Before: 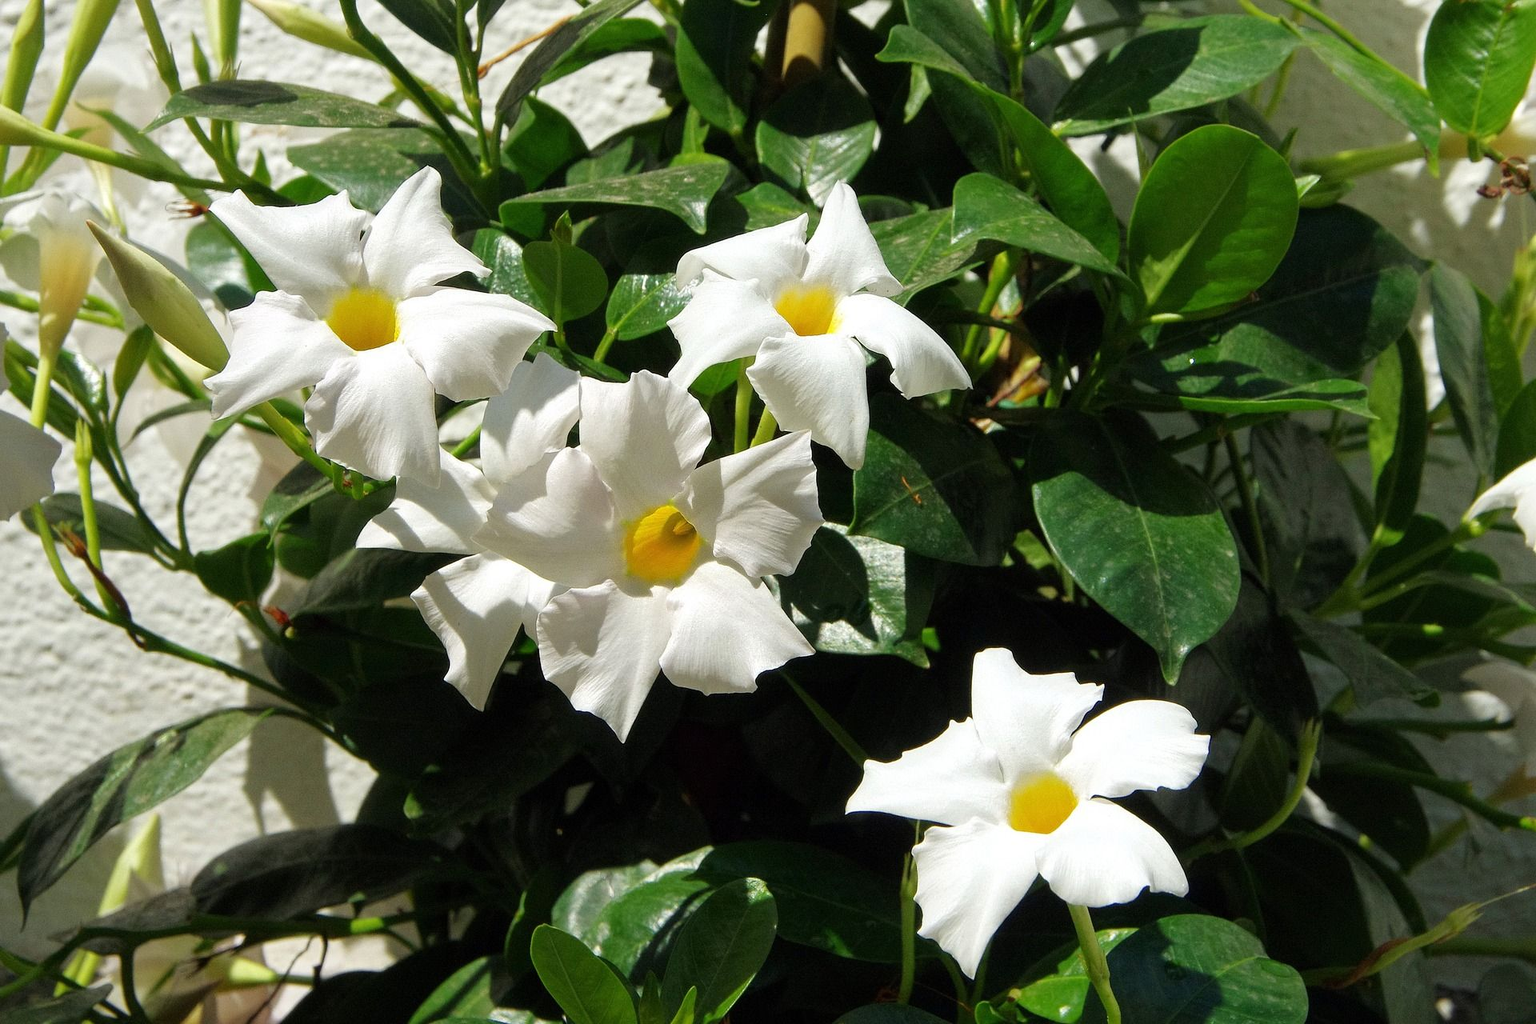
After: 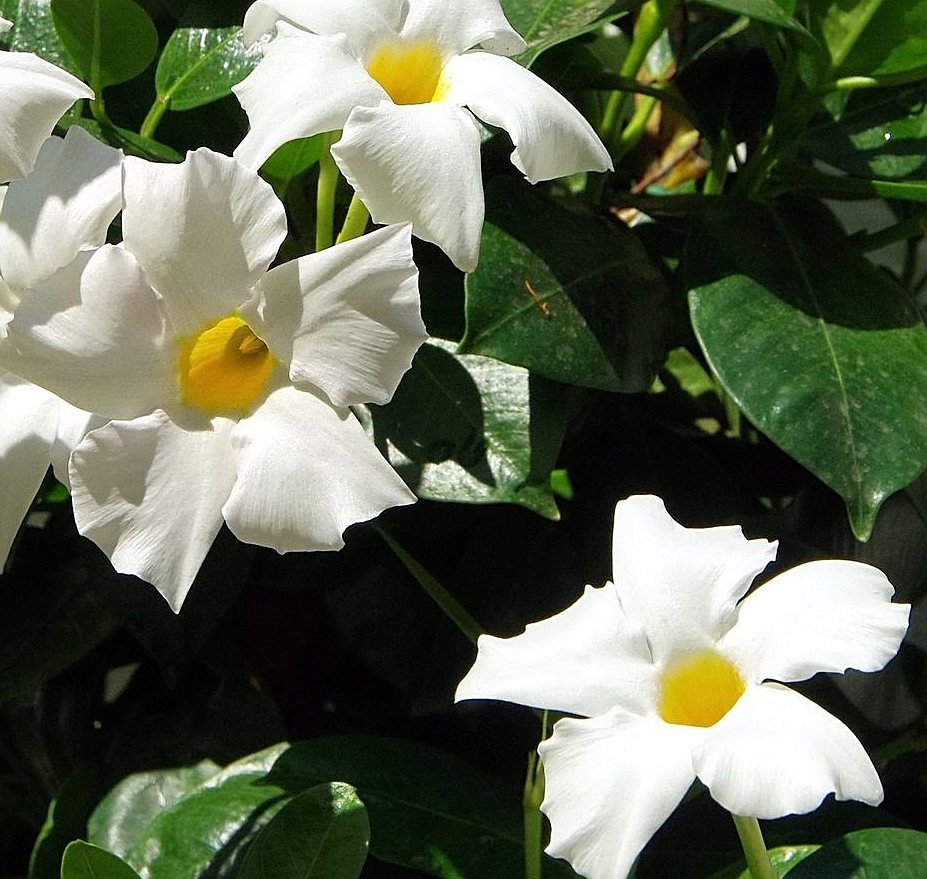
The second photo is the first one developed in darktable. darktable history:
crop: left 31.379%, top 24.658%, right 20.326%, bottom 6.628%
sharpen: amount 0.478
color balance: contrast fulcrum 17.78%
